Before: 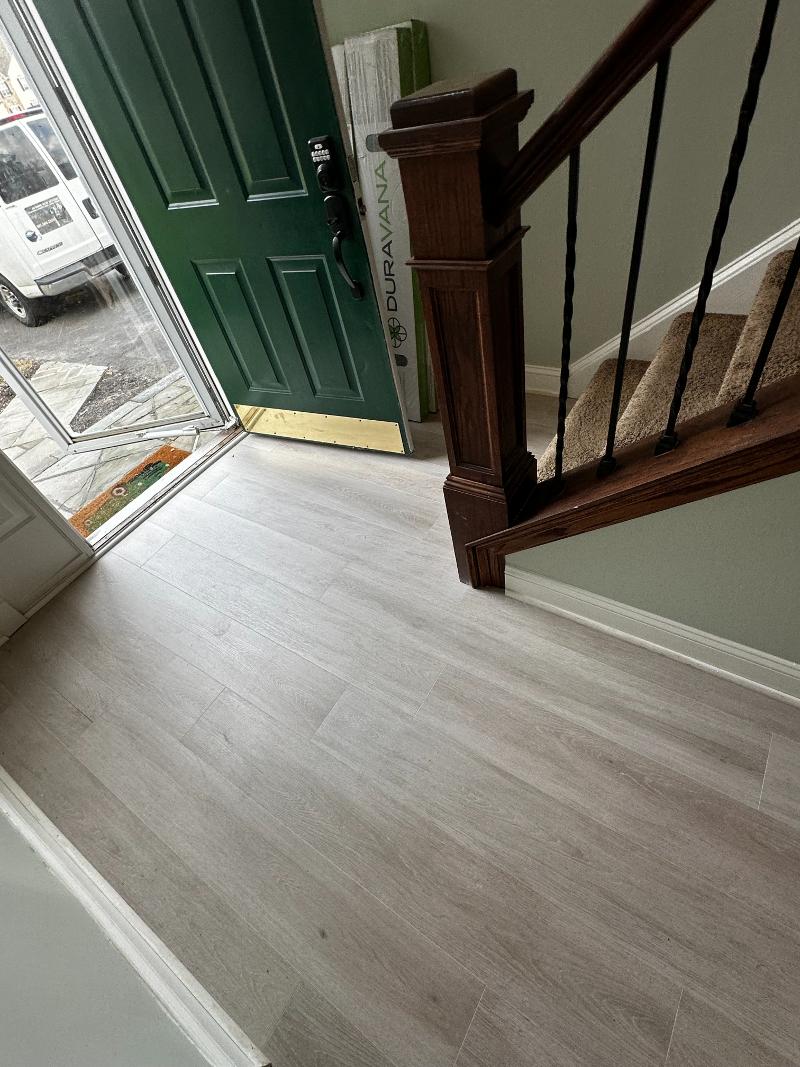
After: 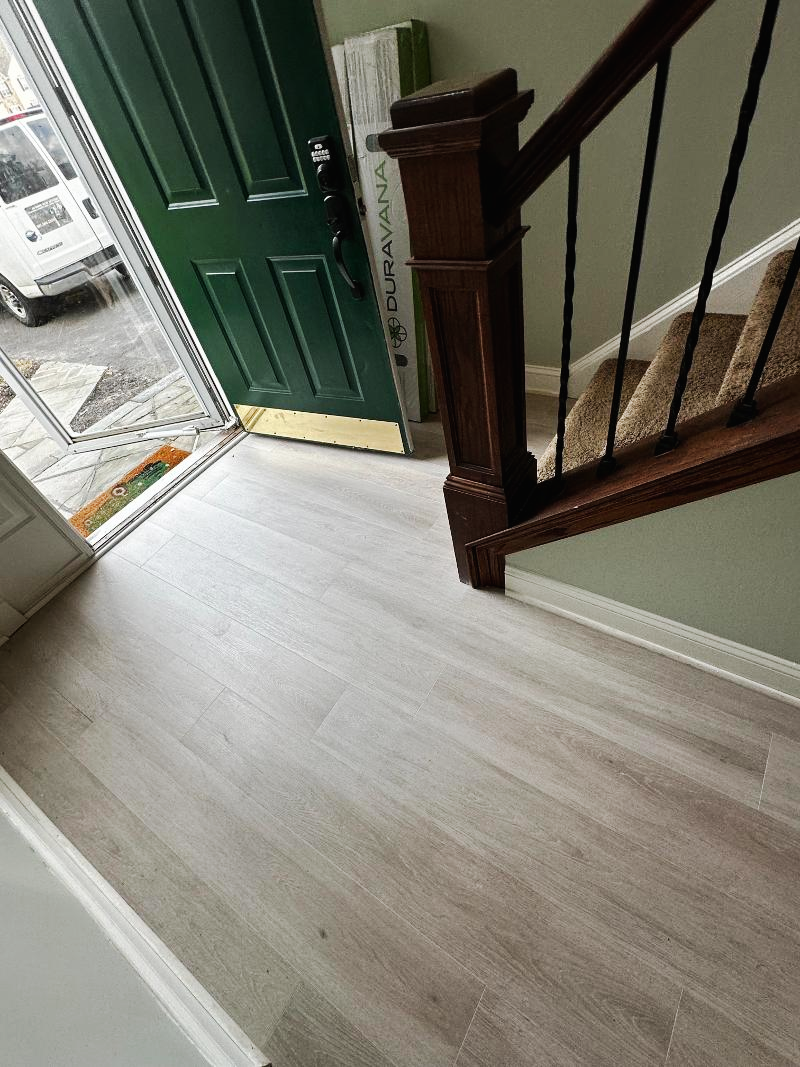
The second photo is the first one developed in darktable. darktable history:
tone curve: curves: ch0 [(0, 0.01) (0.037, 0.032) (0.131, 0.108) (0.275, 0.256) (0.483, 0.512) (0.61, 0.665) (0.696, 0.742) (0.792, 0.819) (0.911, 0.925) (0.997, 0.995)]; ch1 [(0, 0) (0.308, 0.29) (0.425, 0.411) (0.492, 0.488) (0.507, 0.503) (0.53, 0.532) (0.573, 0.586) (0.683, 0.702) (0.746, 0.77) (1, 1)]; ch2 [(0, 0) (0.246, 0.233) (0.36, 0.352) (0.415, 0.415) (0.485, 0.487) (0.502, 0.504) (0.525, 0.518) (0.539, 0.539) (0.587, 0.594) (0.636, 0.652) (0.711, 0.729) (0.845, 0.855) (0.998, 0.977)], preserve colors none
